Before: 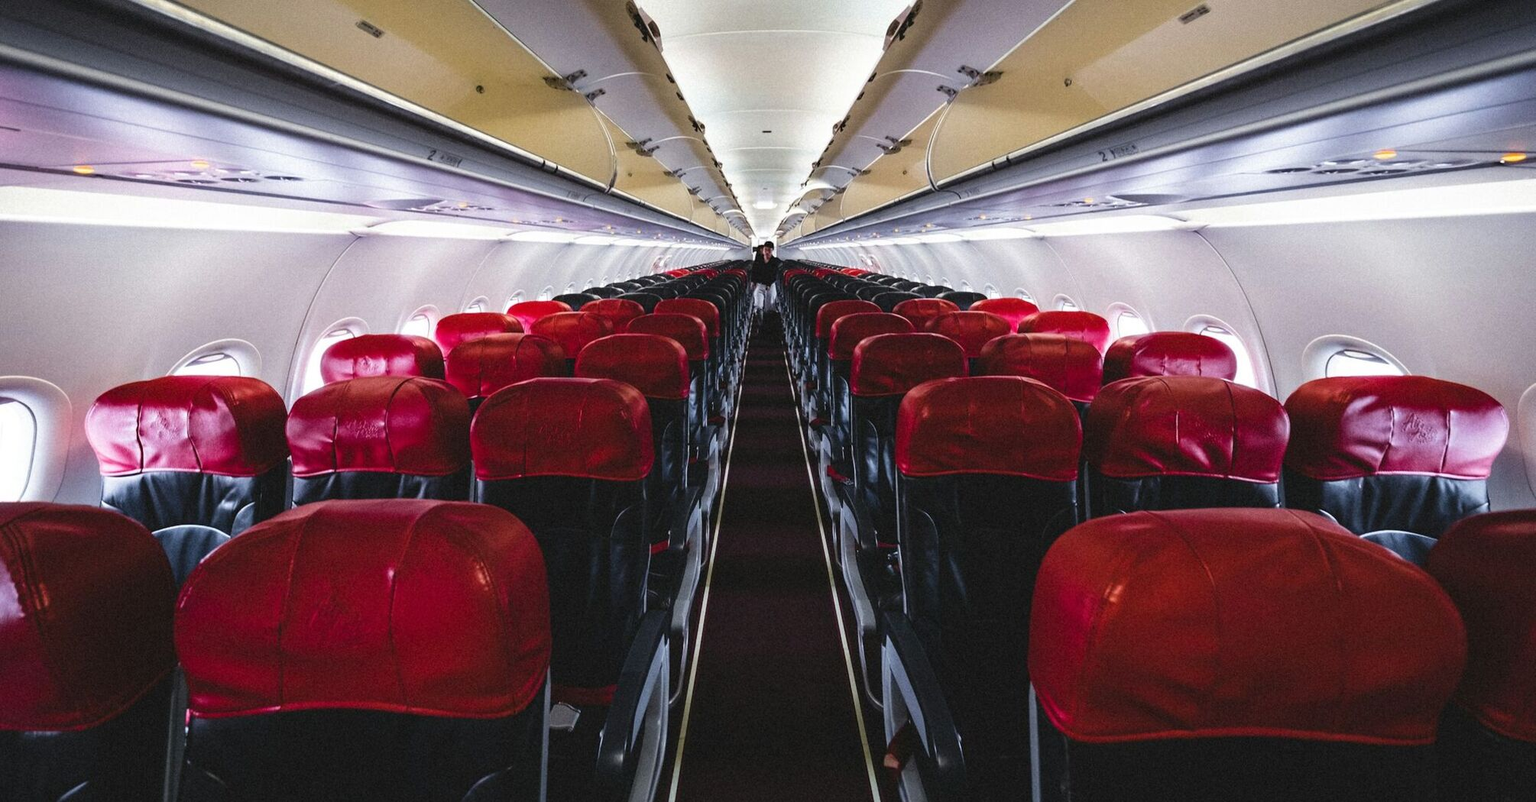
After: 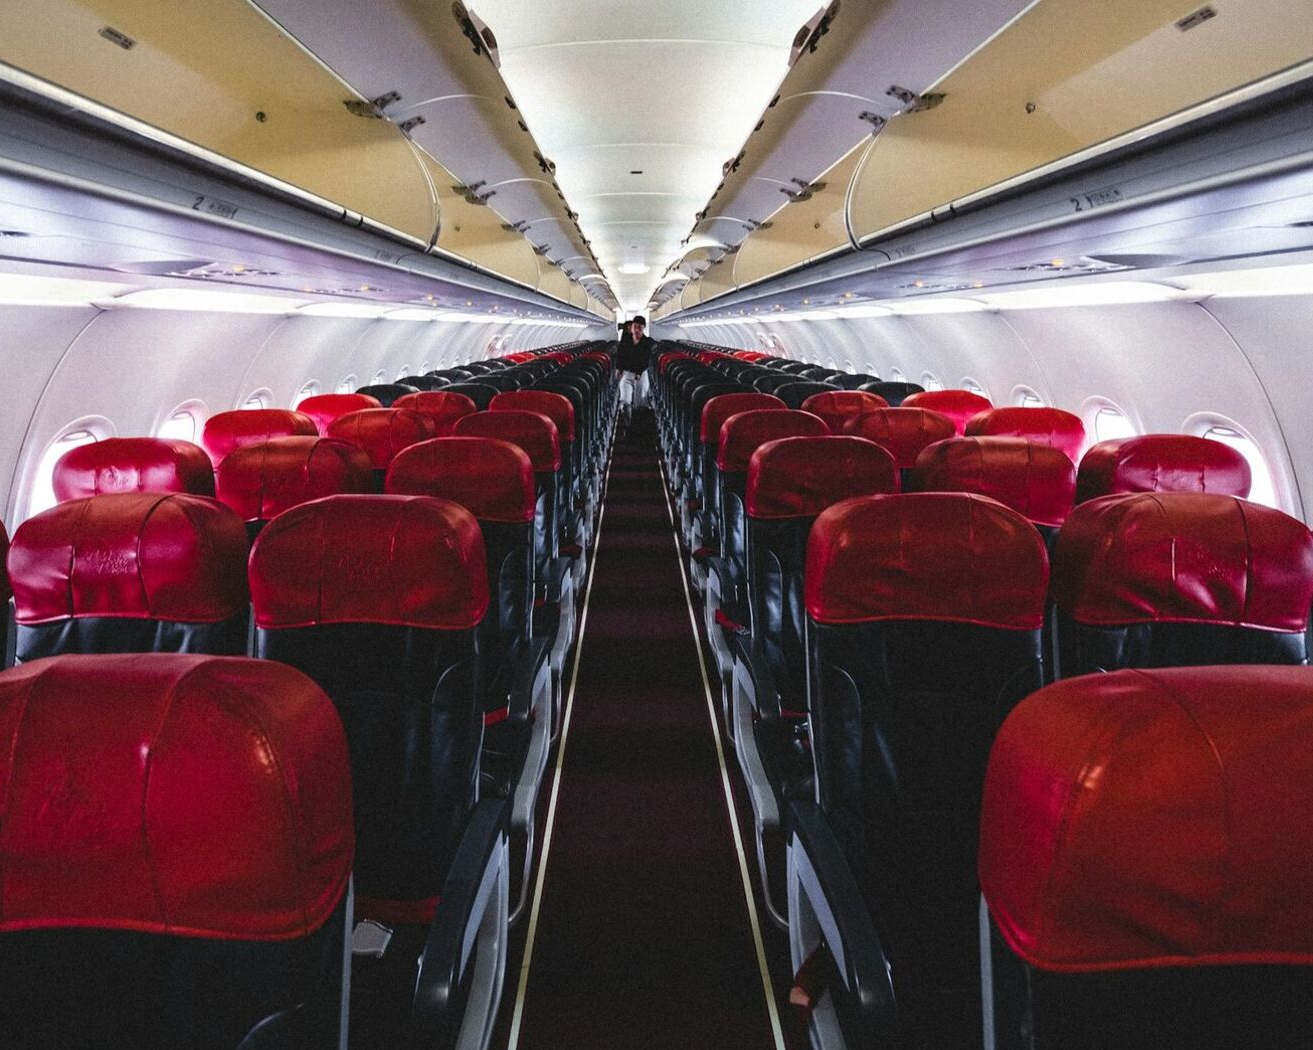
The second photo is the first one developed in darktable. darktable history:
crop and rotate: left 18.296%, right 16.354%
